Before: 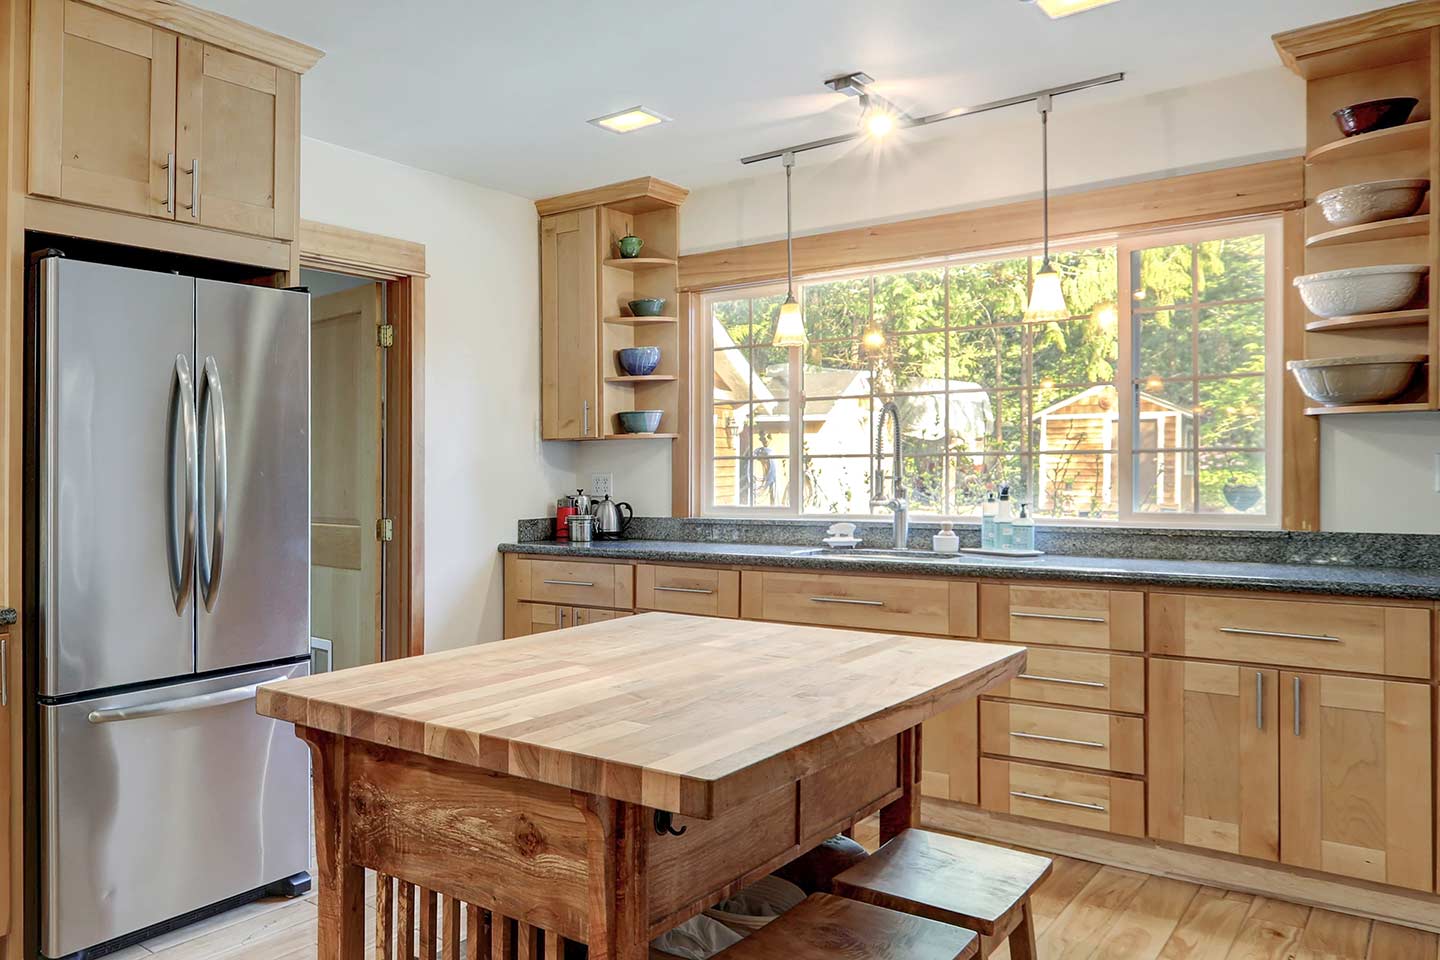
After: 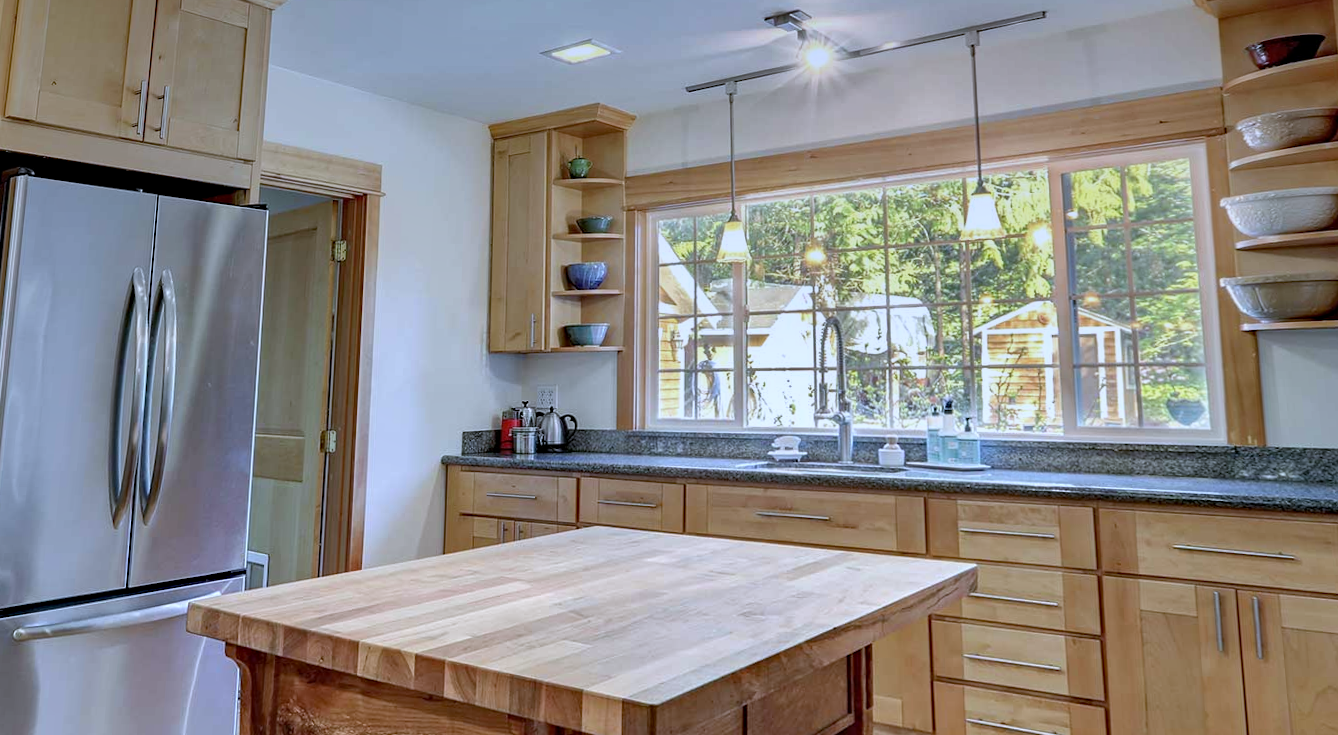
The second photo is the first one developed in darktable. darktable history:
haze removal: compatibility mode true, adaptive false
rotate and perspective: rotation 0.215°, lens shift (vertical) -0.139, crop left 0.069, crop right 0.939, crop top 0.002, crop bottom 0.996
rgb levels: preserve colors max RGB
crop: top 5.667%, bottom 17.637%
shadows and highlights: low approximation 0.01, soften with gaussian
white balance: red 0.948, green 1.02, blue 1.176
graduated density: on, module defaults
